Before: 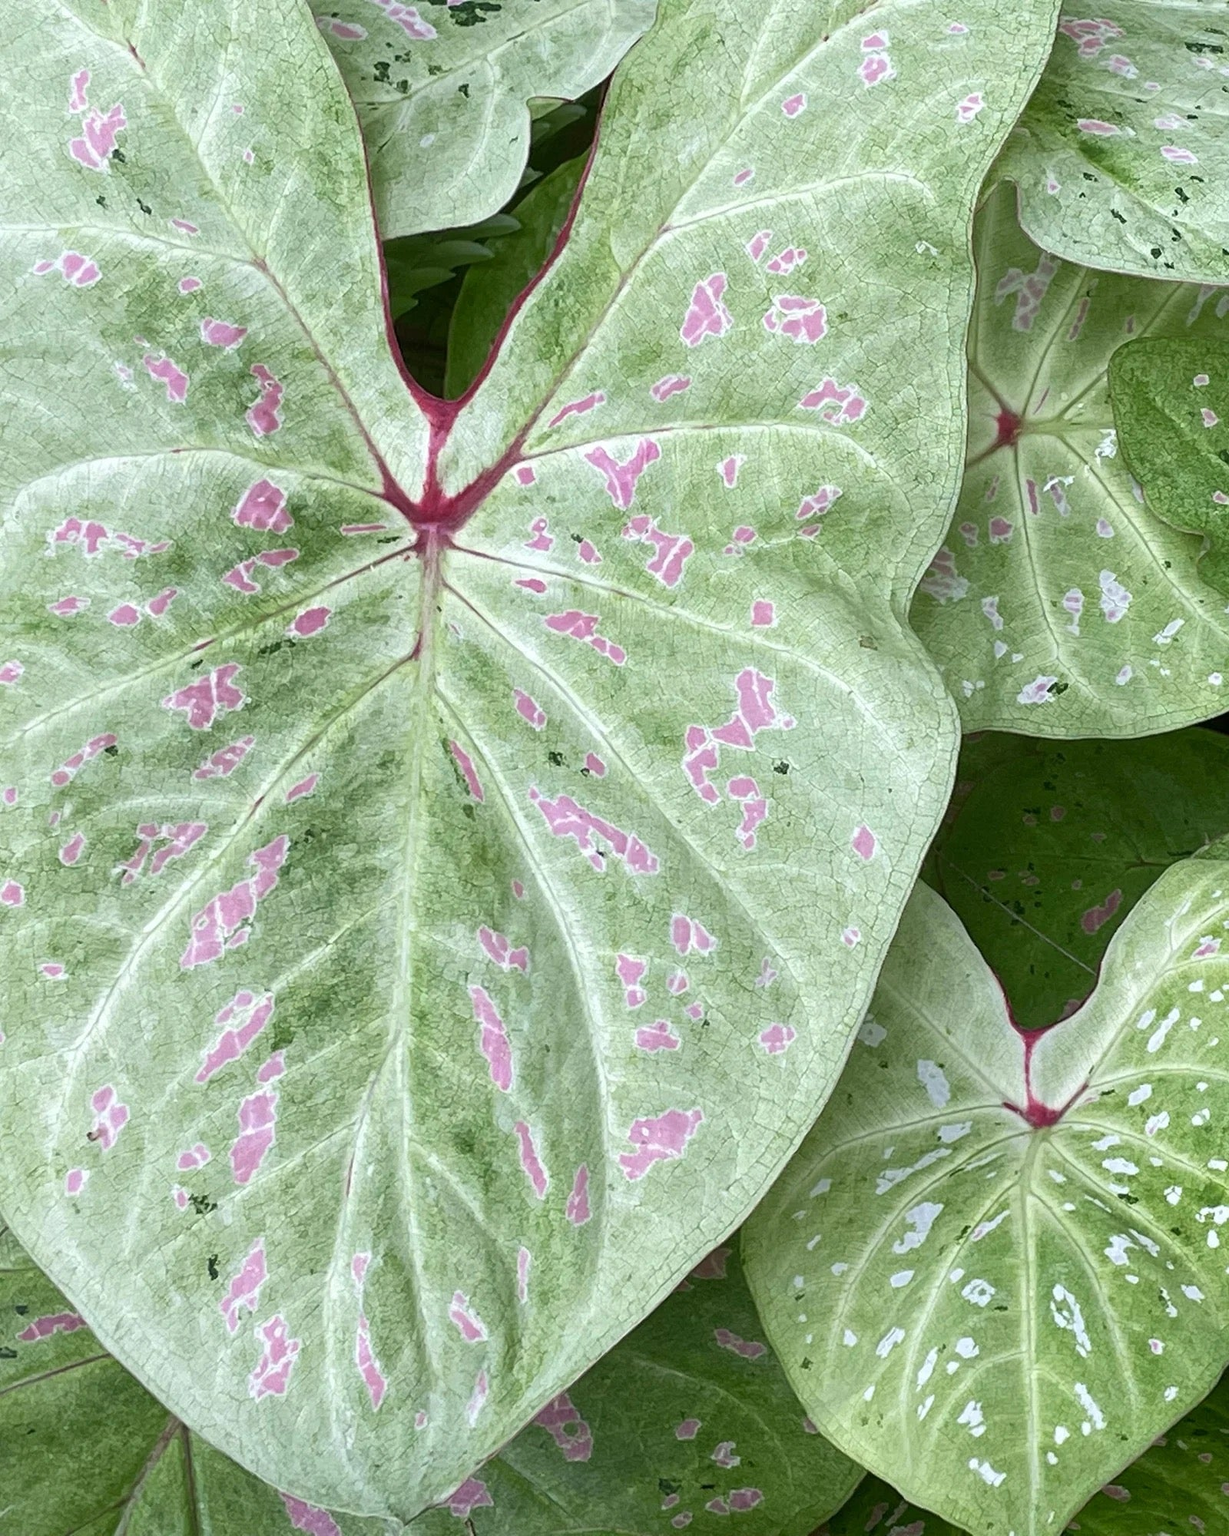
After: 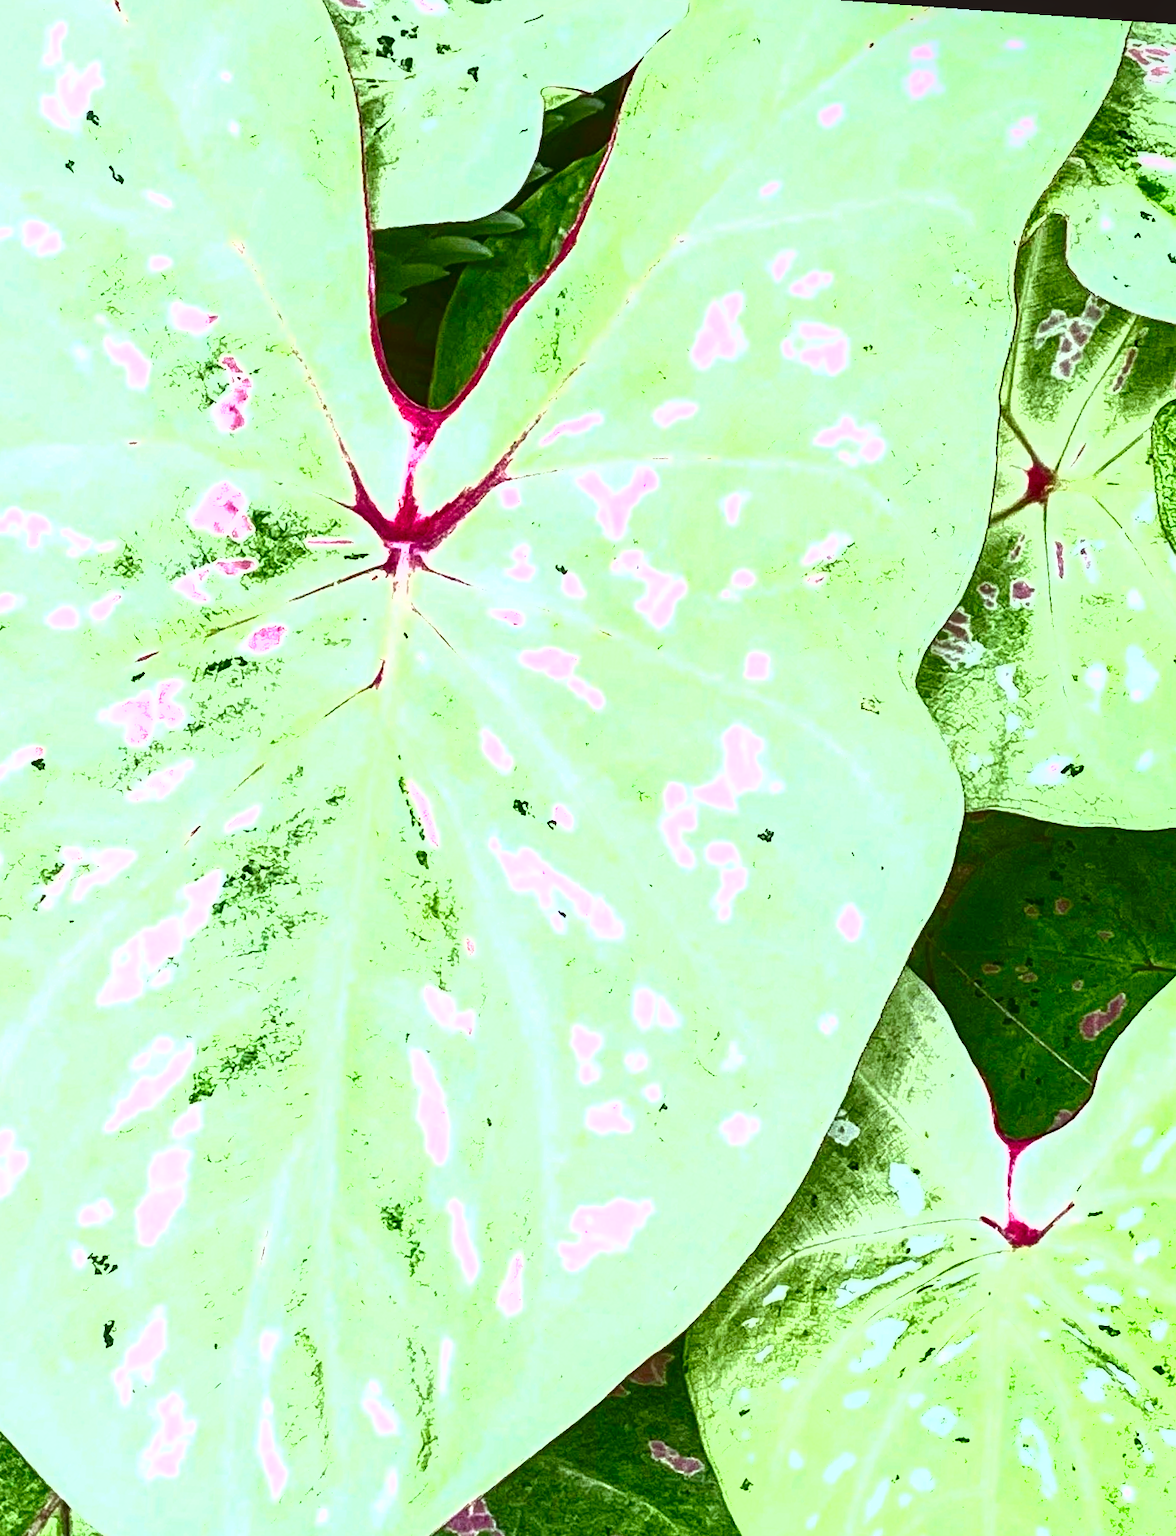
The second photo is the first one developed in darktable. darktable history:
crop: left 9.929%, top 3.475%, right 9.188%, bottom 9.529%
local contrast: on, module defaults
haze removal: adaptive false
contrast brightness saturation: contrast 0.09, brightness -0.59, saturation 0.17
color correction: highlights a* -4.98, highlights b* -3.76, shadows a* 3.83, shadows b* 4.08
shadows and highlights: radius 125.46, shadows 30.51, highlights -30.51, low approximation 0.01, soften with gaussian
rotate and perspective: rotation 4.1°, automatic cropping off
exposure: black level correction 0, exposure 2.138 EV, compensate exposure bias true, compensate highlight preservation false
